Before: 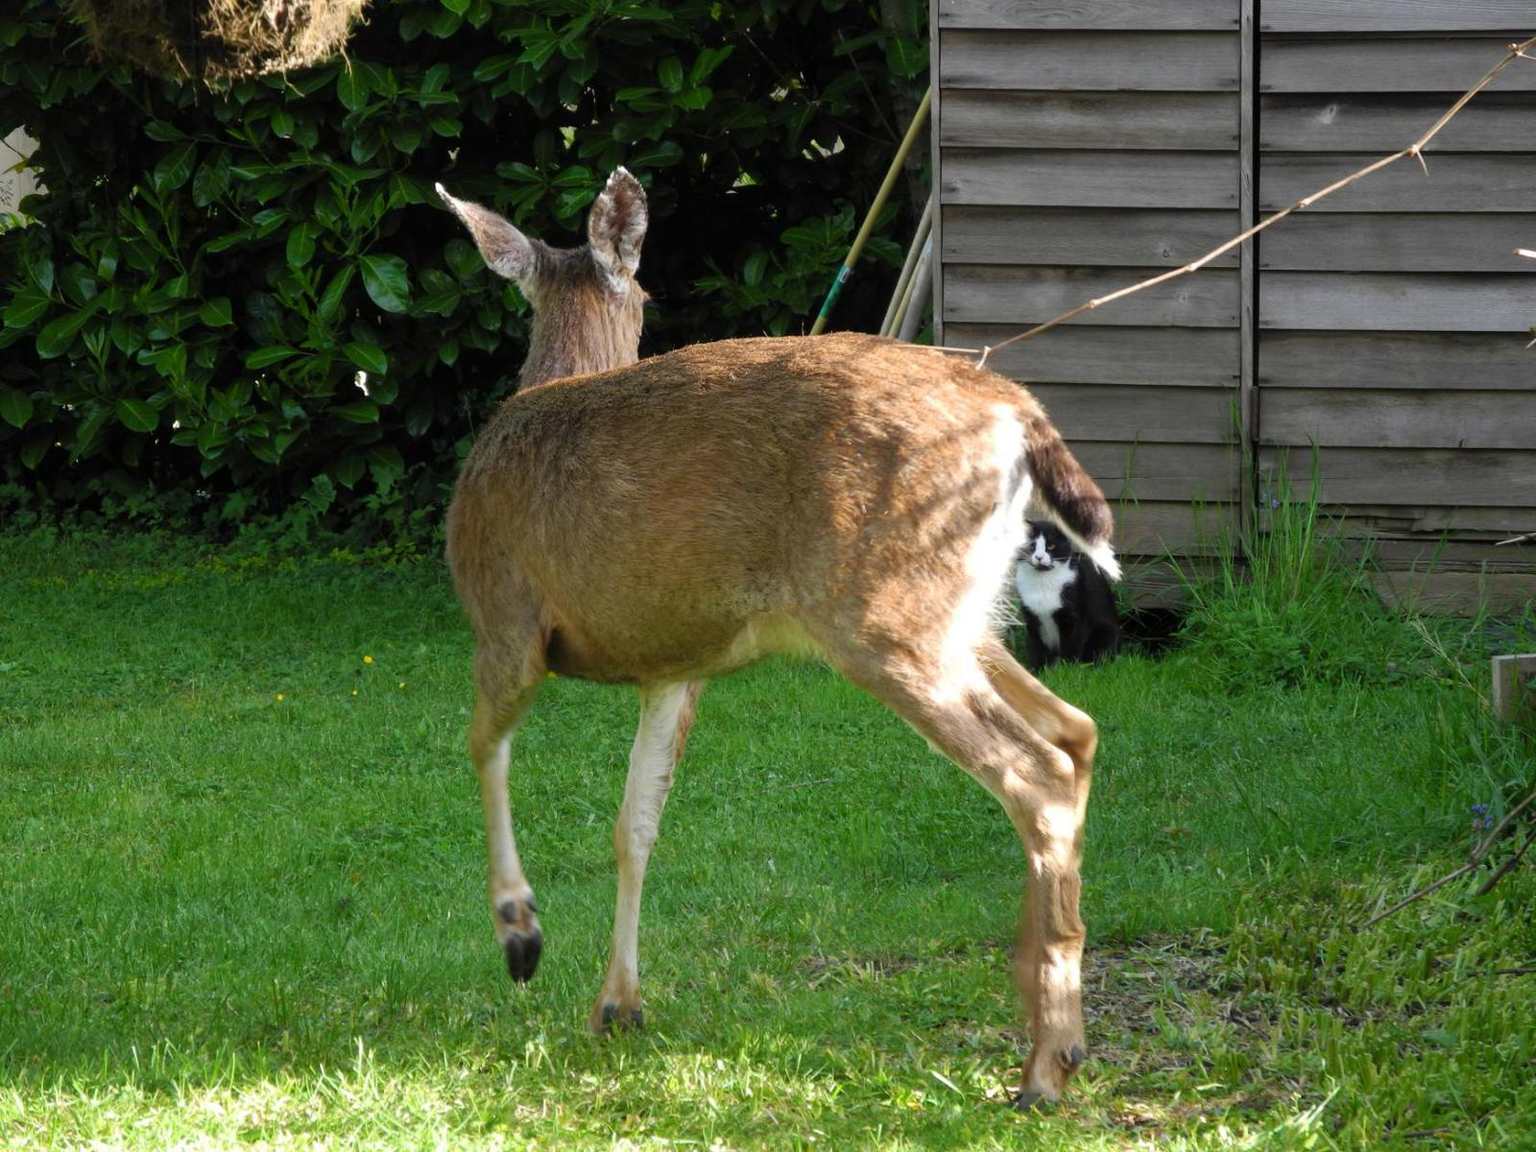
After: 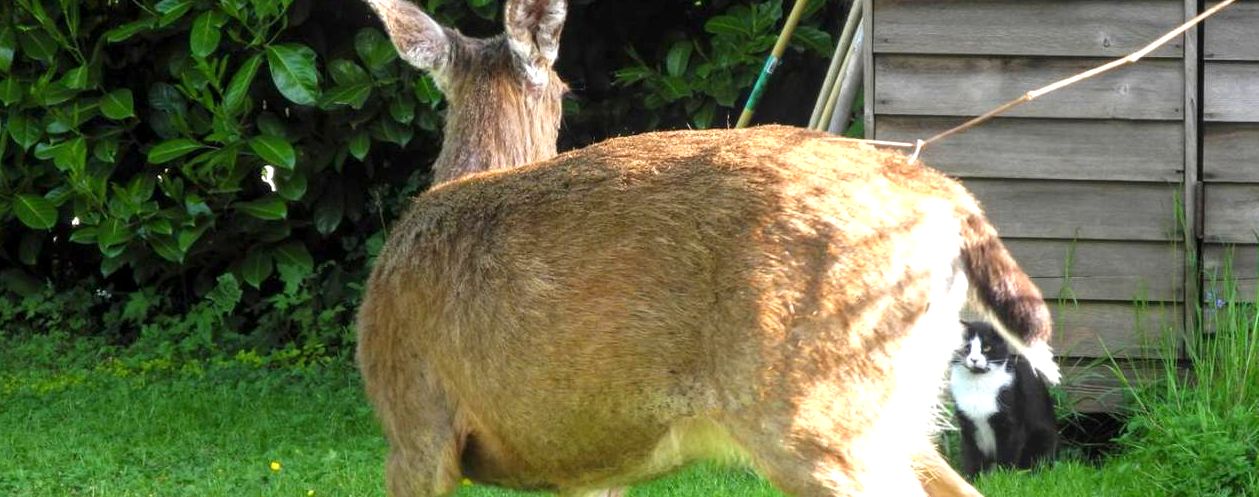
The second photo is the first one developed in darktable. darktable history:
exposure: black level correction 0.001, exposure 1.044 EV, compensate highlight preservation false
crop: left 6.806%, top 18.489%, right 14.458%, bottom 40.068%
local contrast: detail 109%
